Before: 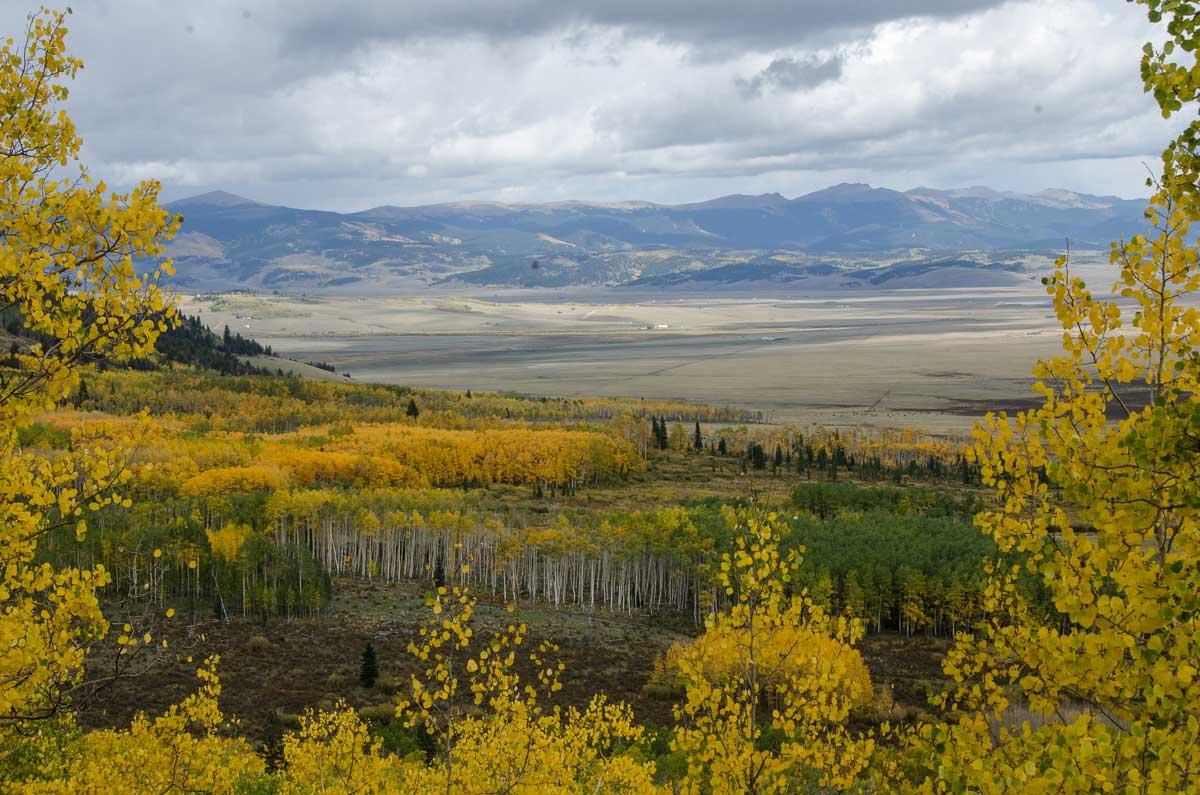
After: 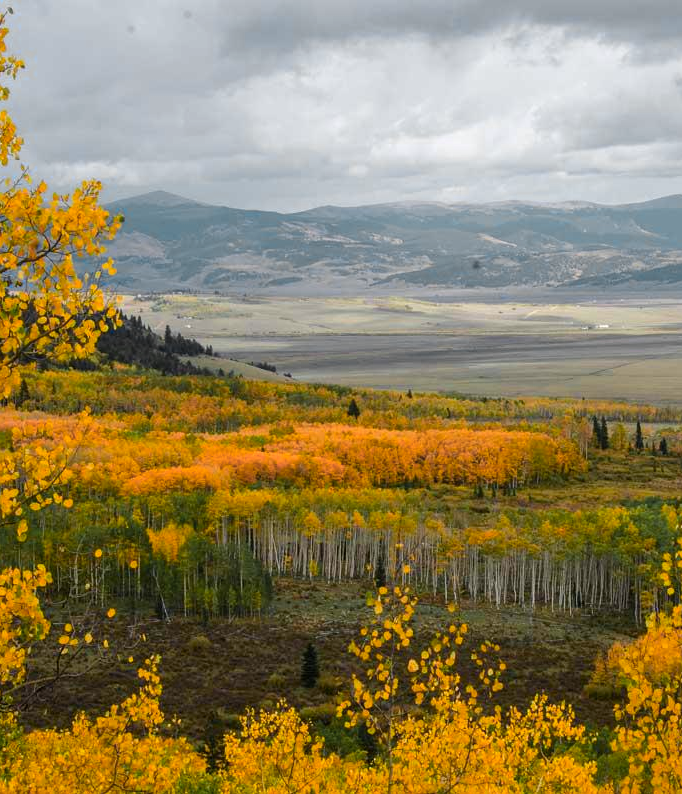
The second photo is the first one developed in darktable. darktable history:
color zones: curves: ch0 [(0.257, 0.558) (0.75, 0.565)]; ch1 [(0.004, 0.857) (0.14, 0.416) (0.257, 0.695) (0.442, 0.032) (0.736, 0.266) (0.891, 0.741)]; ch2 [(0, 0.623) (0.112, 0.436) (0.271, 0.474) (0.516, 0.64) (0.743, 0.286)]
crop: left 4.927%, right 38.178%
